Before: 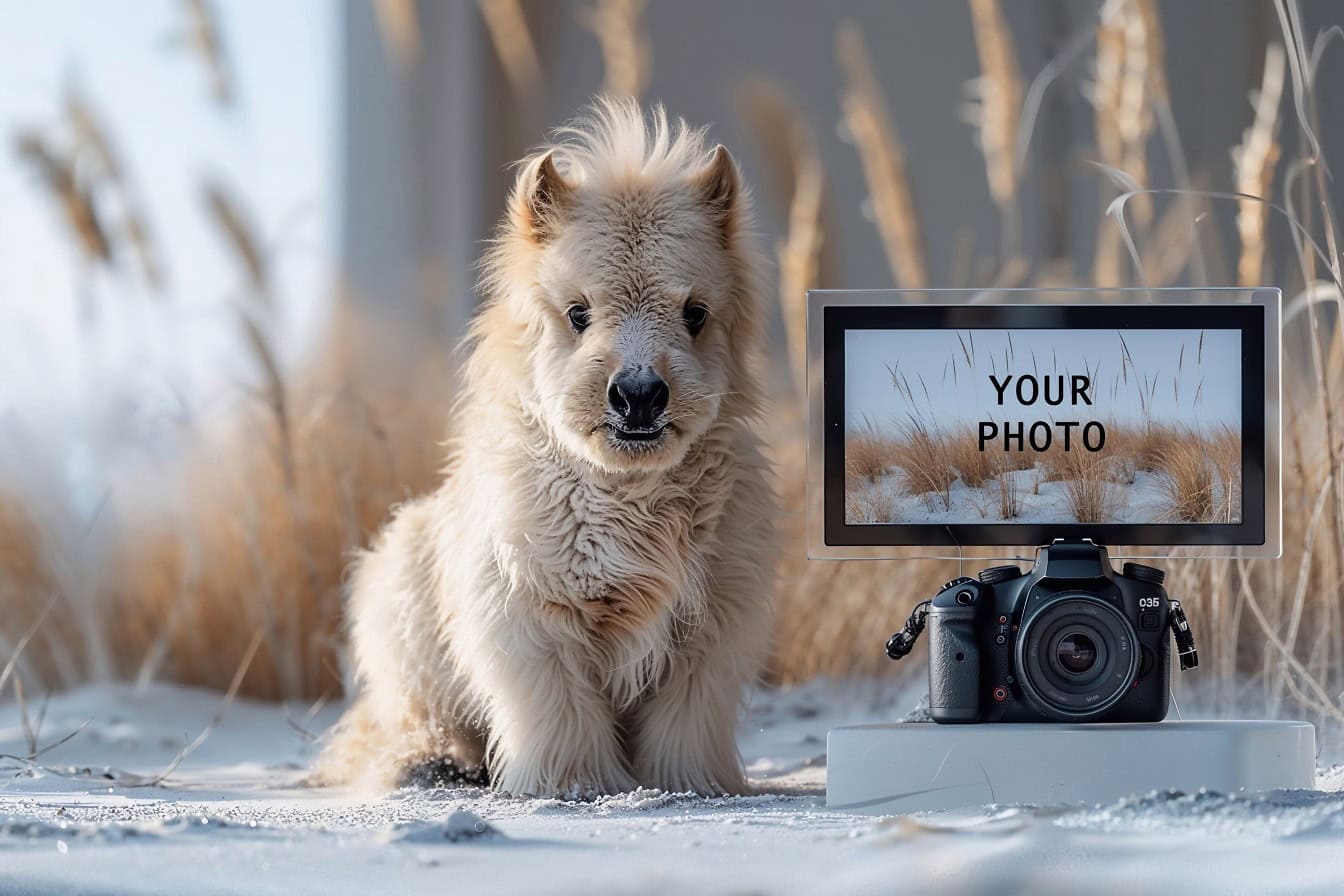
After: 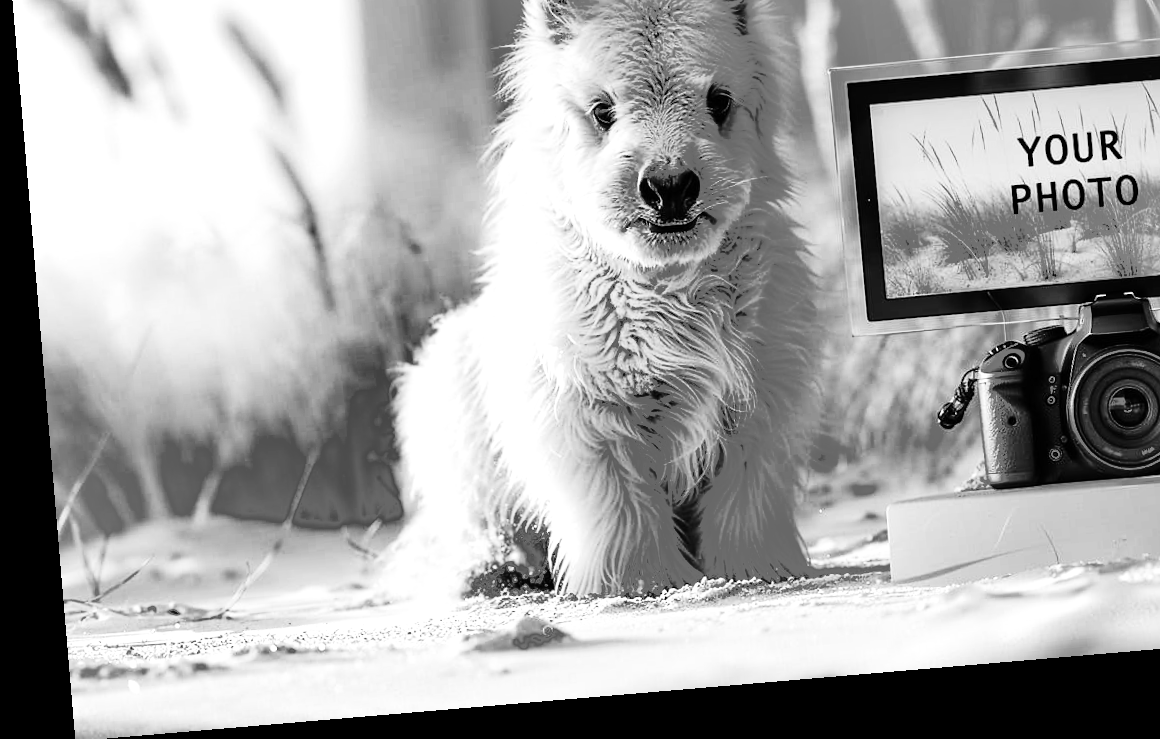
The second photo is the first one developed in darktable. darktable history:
exposure: exposure 0.515 EV, compensate highlight preservation false
rotate and perspective: rotation -4.86°, automatic cropping off
crop: top 26.531%, right 17.959%
shadows and highlights: shadows -19.91, highlights -73.15
base curve: curves: ch0 [(0, 0) (0.028, 0.03) (0.121, 0.232) (0.46, 0.748) (0.859, 0.968) (1, 1)], preserve colors none
contrast brightness saturation: contrast 0.25, saturation -0.31
monochrome: on, module defaults
